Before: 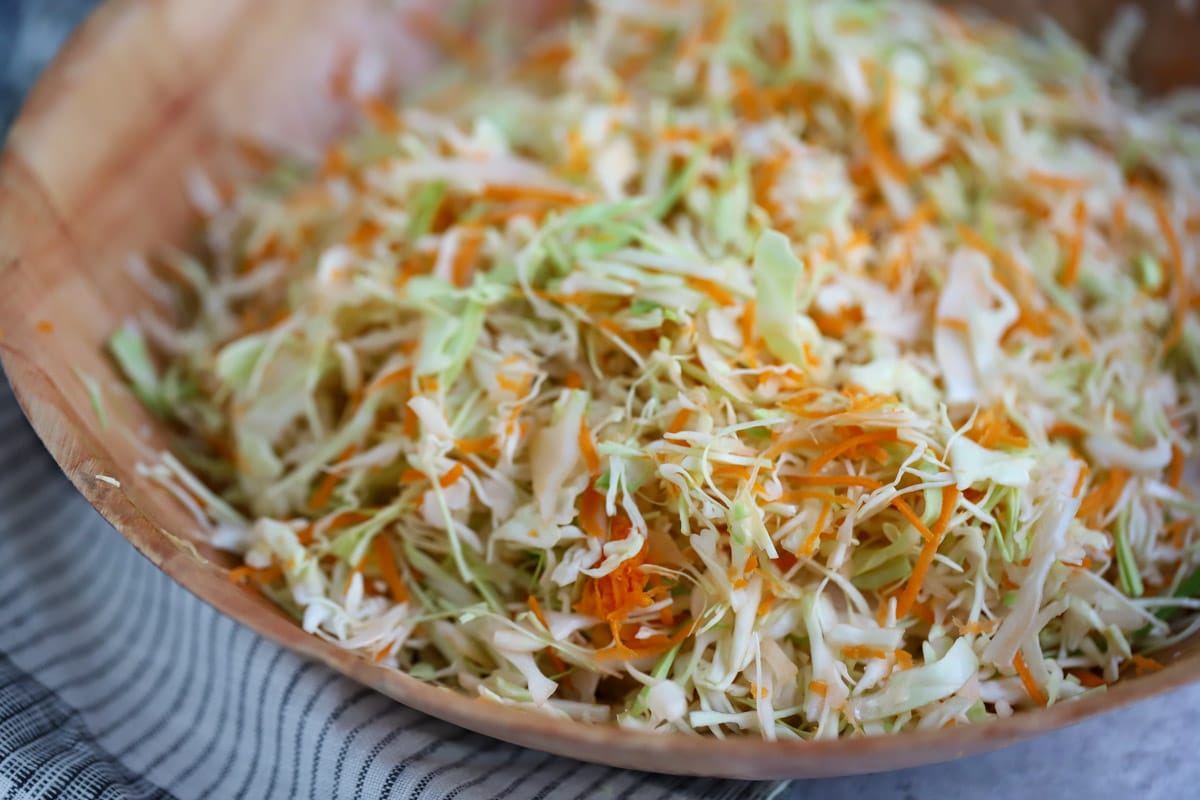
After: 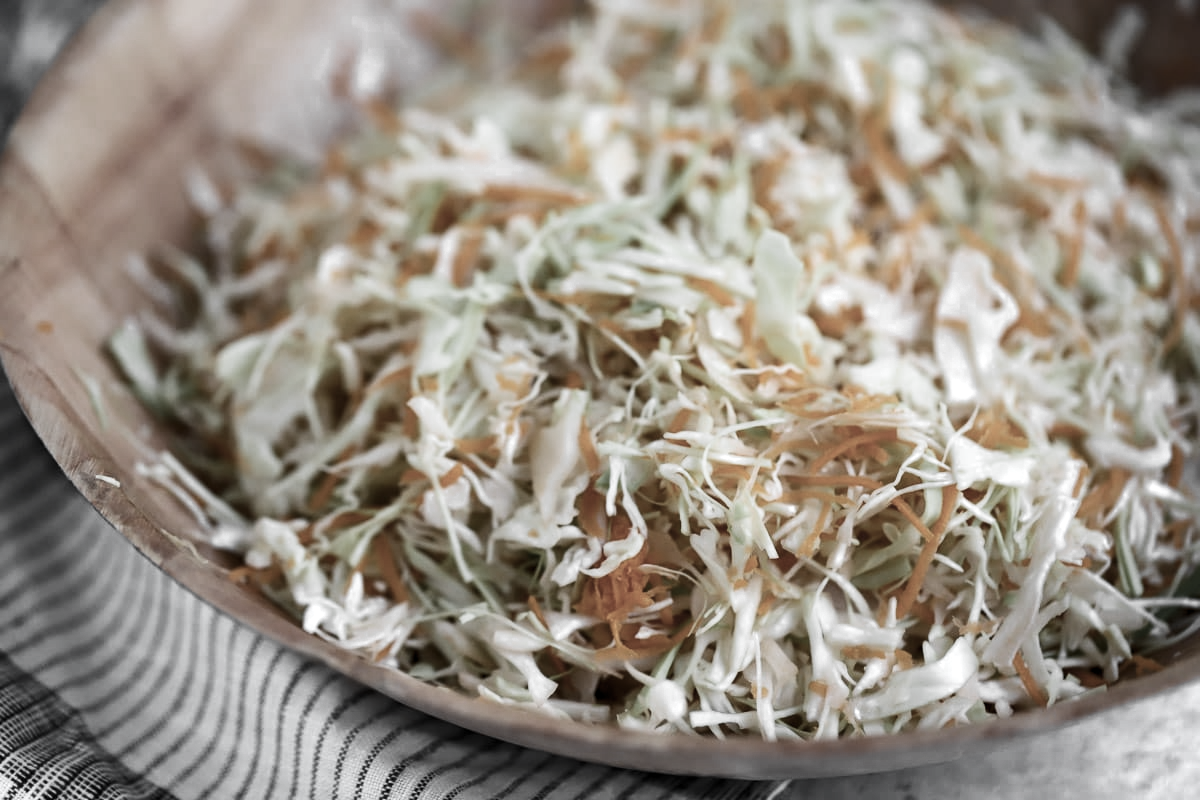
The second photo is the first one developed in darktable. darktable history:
color zones: curves: ch0 [(0, 0.613) (0.01, 0.613) (0.245, 0.448) (0.498, 0.529) (0.642, 0.665) (0.879, 0.777) (0.99, 0.613)]; ch1 [(0, 0.035) (0.121, 0.189) (0.259, 0.197) (0.415, 0.061) (0.589, 0.022) (0.732, 0.022) (0.857, 0.026) (0.991, 0.053)]
levels: levels [0.016, 0.5, 0.996]
contrast brightness saturation: contrast 0.22
